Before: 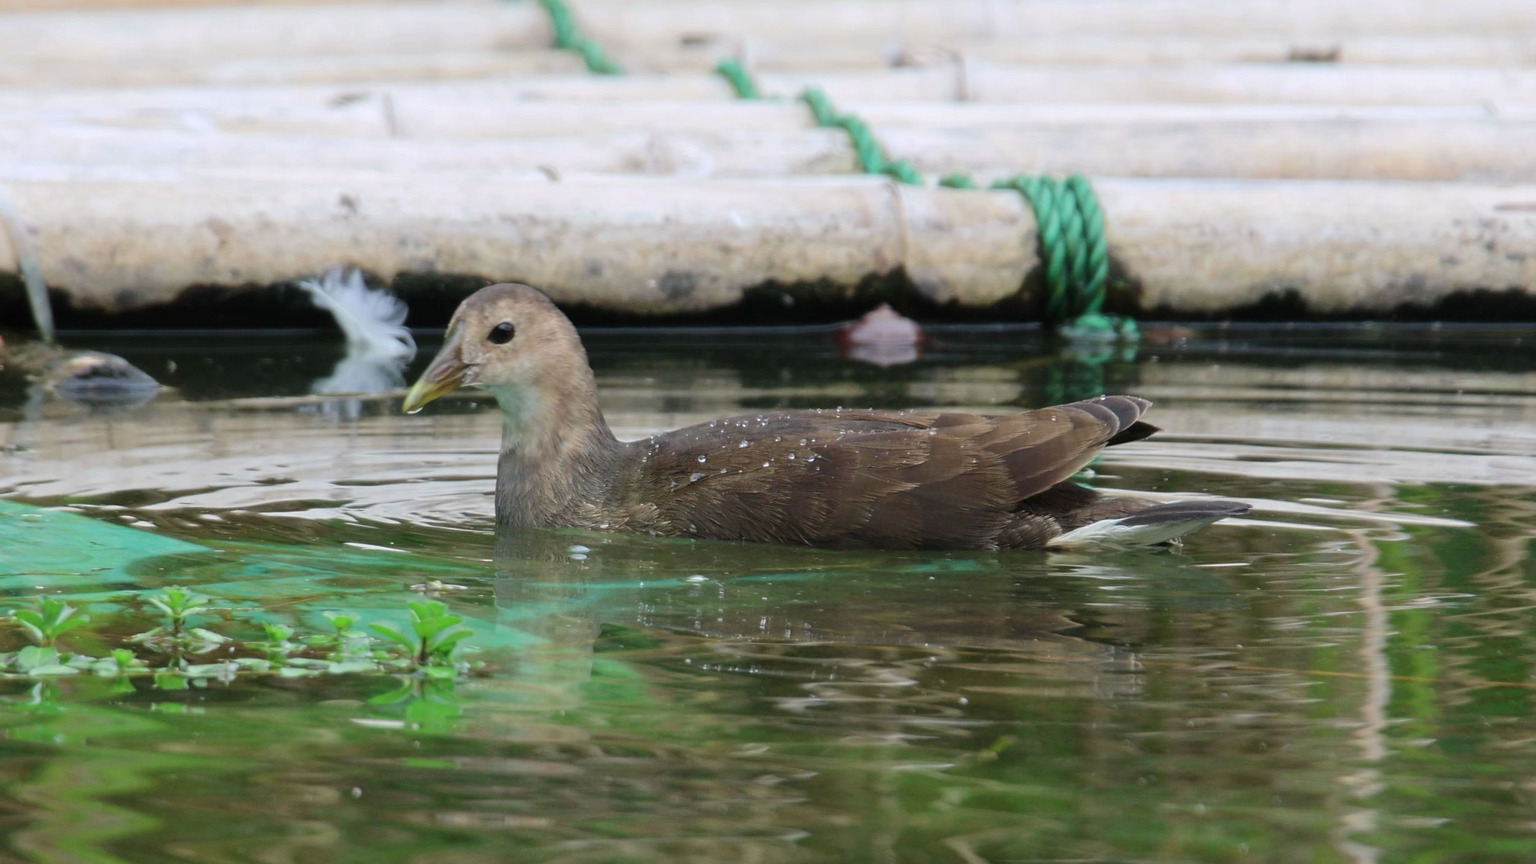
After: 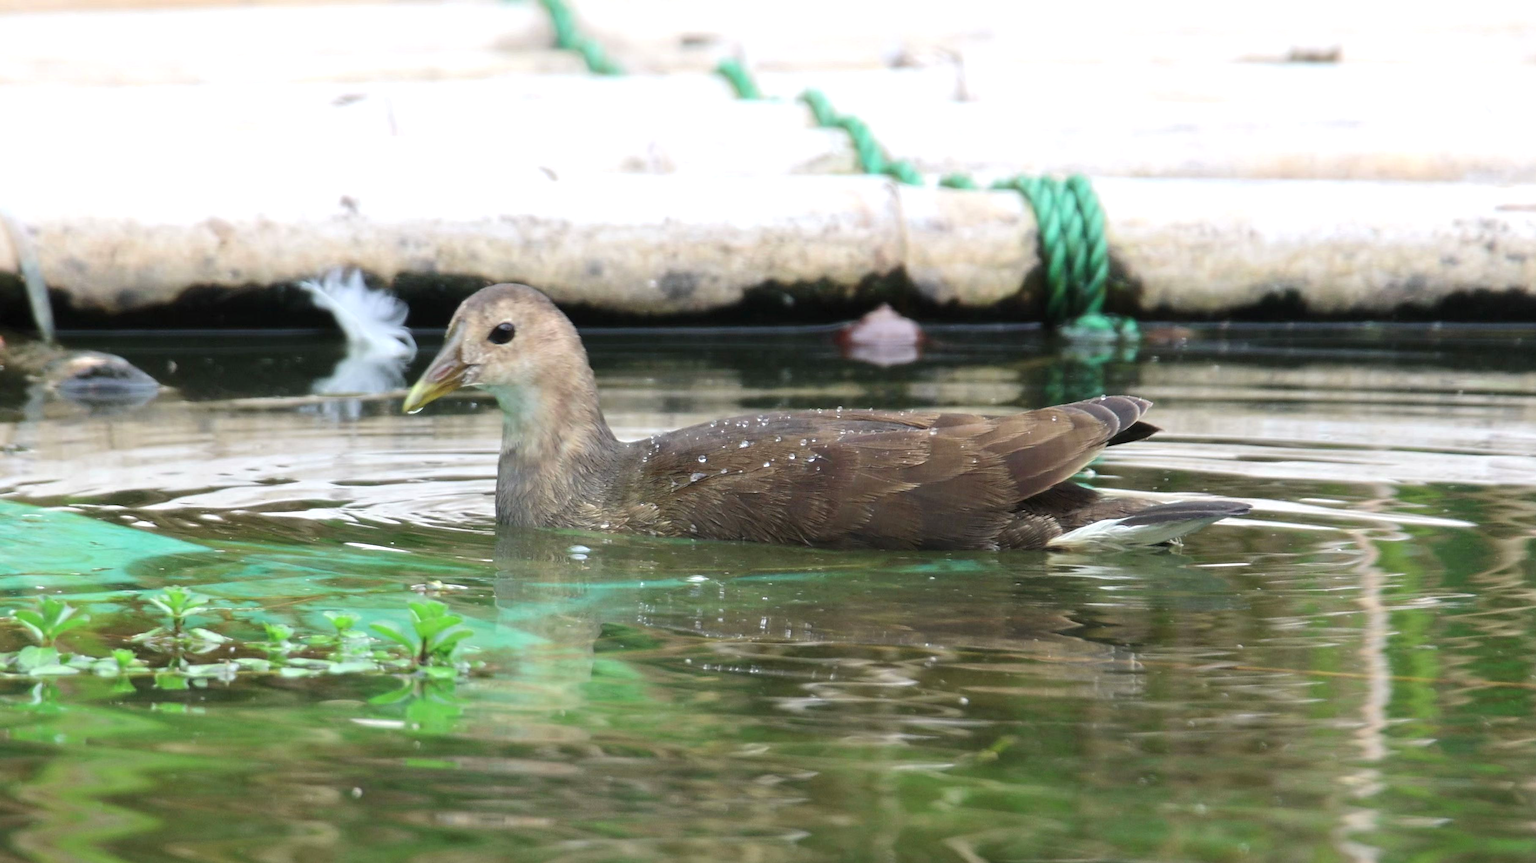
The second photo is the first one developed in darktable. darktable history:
exposure: exposure 0.602 EV, compensate highlight preservation false
contrast brightness saturation: saturation -0.045
